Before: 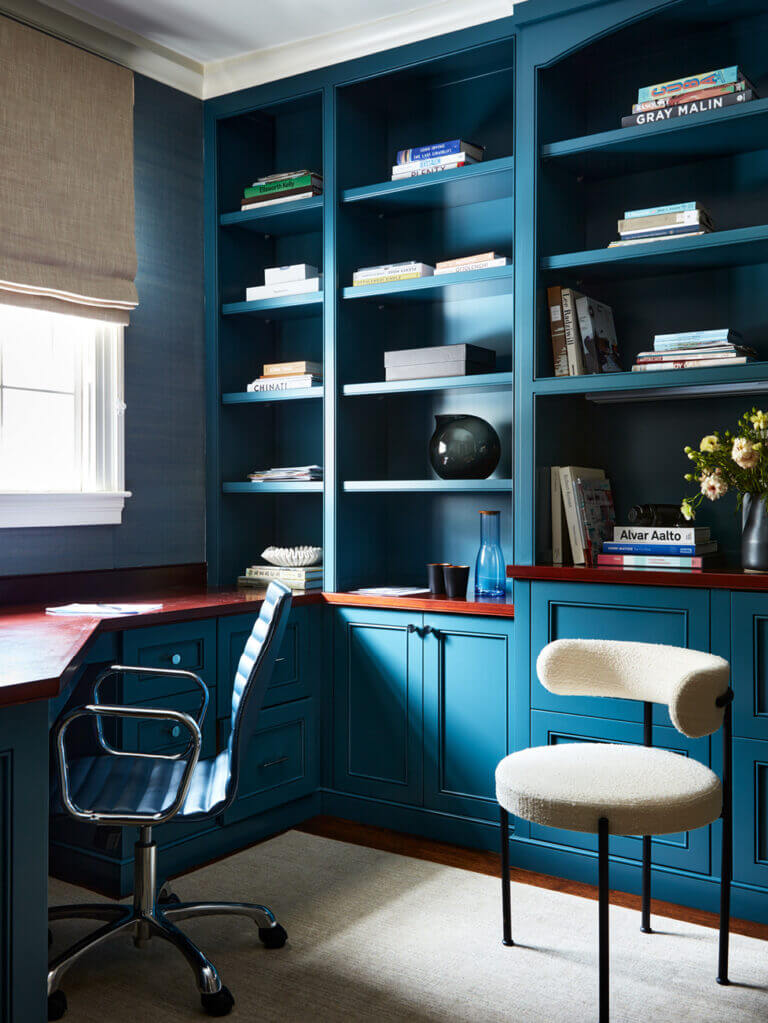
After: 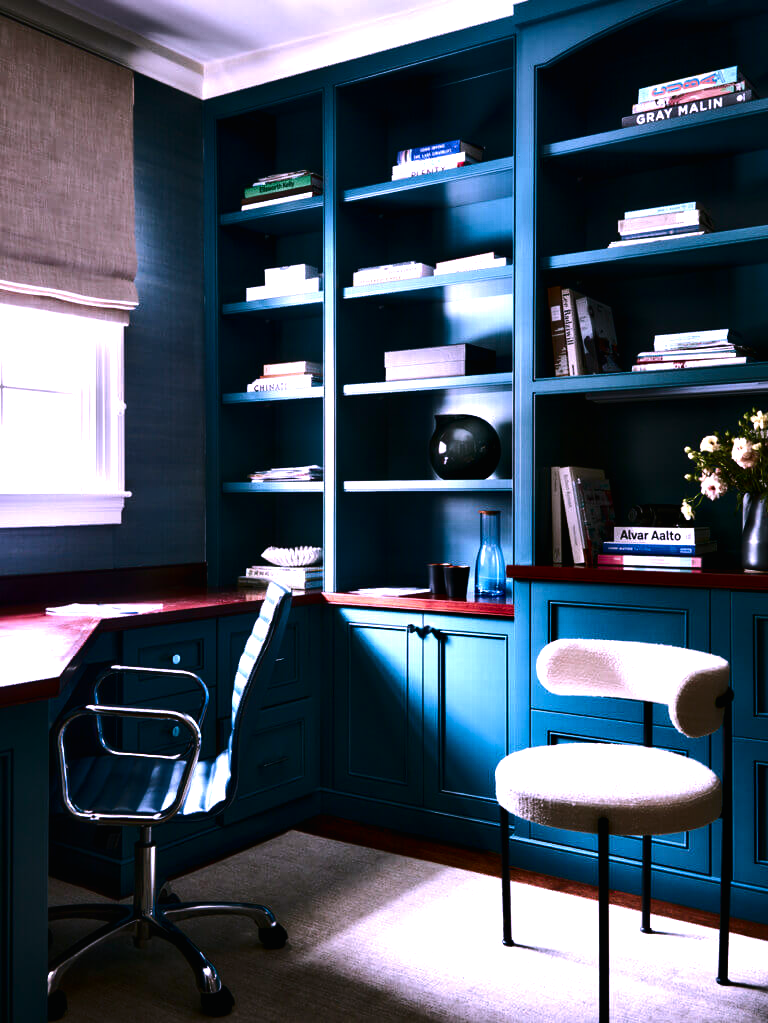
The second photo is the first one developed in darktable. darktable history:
color balance rgb: shadows lift › chroma 2%, shadows lift › hue 135.47°, highlights gain › chroma 2%, highlights gain › hue 291.01°, global offset › luminance 0.5%, perceptual saturation grading › global saturation -10.8%, perceptual saturation grading › highlights -26.83%, perceptual saturation grading › shadows 21.25%, perceptual brilliance grading › highlights 17.77%, perceptual brilliance grading › mid-tones 31.71%, perceptual brilliance grading › shadows -31.01%, global vibrance 24.91%
contrast equalizer: y [[0.536, 0.565, 0.581, 0.516, 0.52, 0.491], [0.5 ×6], [0.5 ×6], [0 ×6], [0 ×6]]
contrast brightness saturation: contrast 0.07, brightness -0.13, saturation 0.06
color correction: highlights a* 15.03, highlights b* -25.07
